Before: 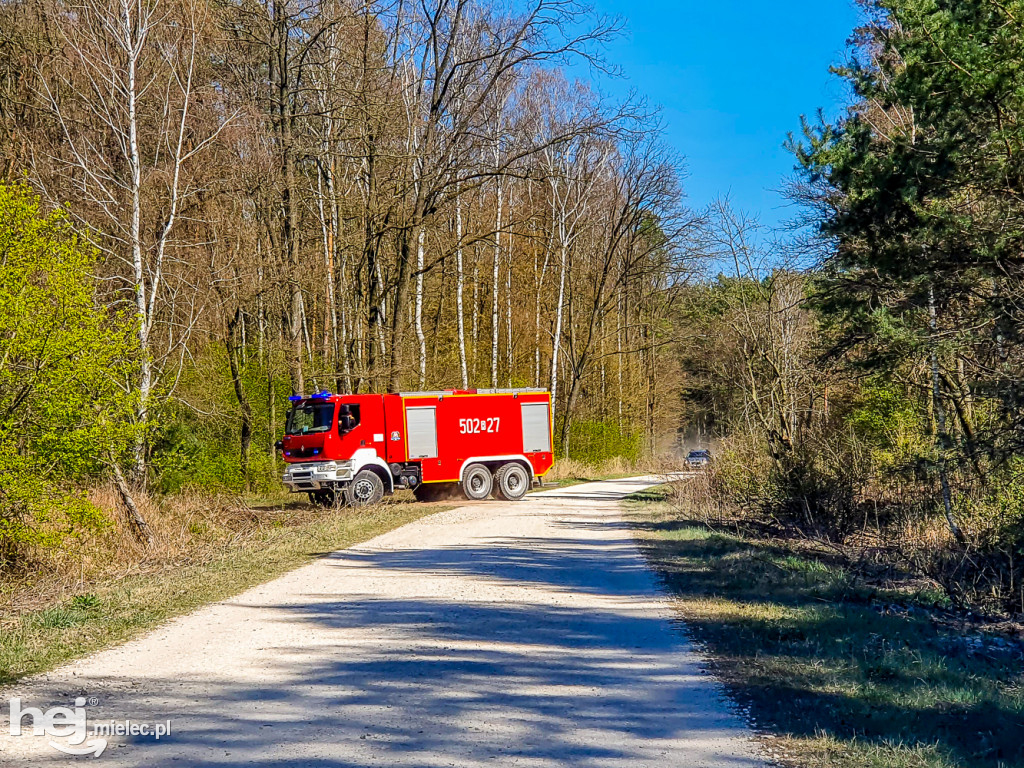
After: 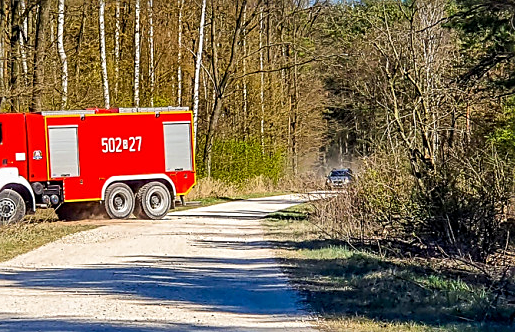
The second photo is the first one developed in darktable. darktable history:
crop: left 35.03%, top 36.625%, right 14.663%, bottom 20.057%
haze removal: strength 0.02, distance 0.25, compatibility mode true, adaptive false
sharpen: on, module defaults
